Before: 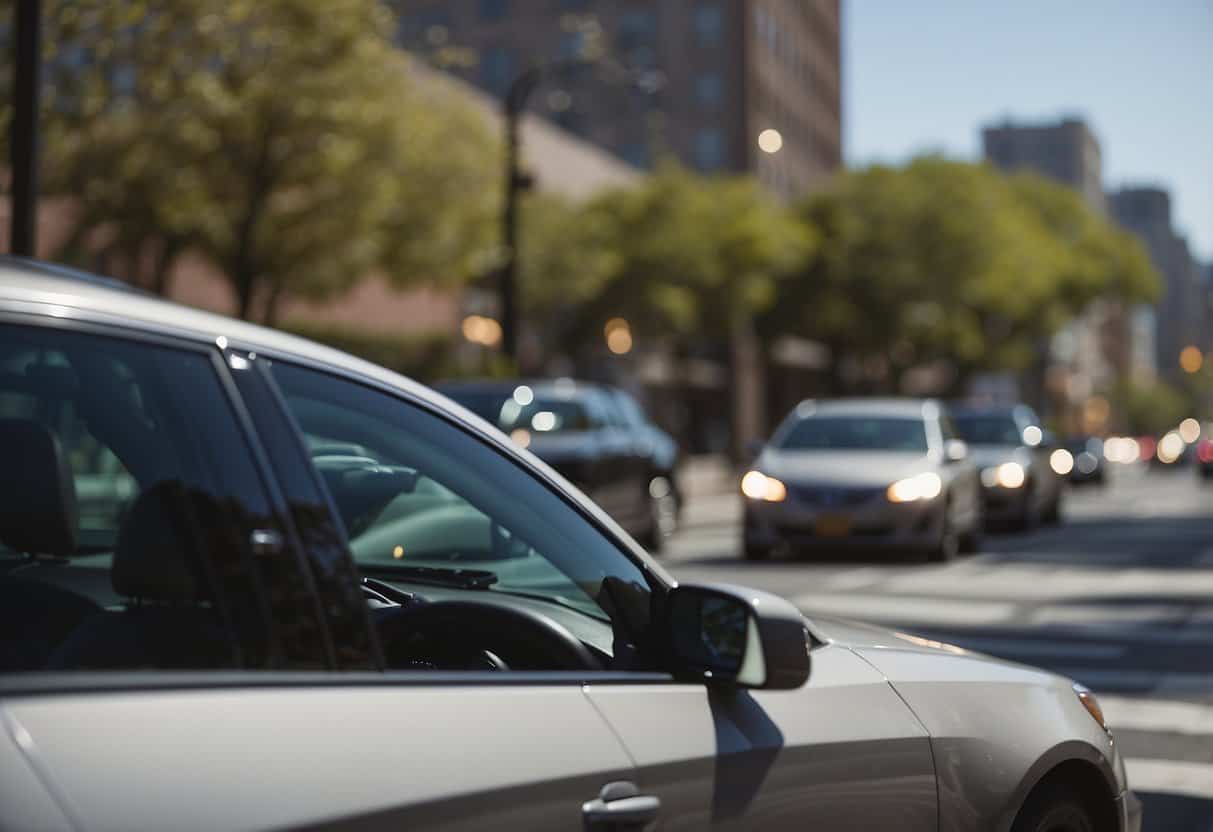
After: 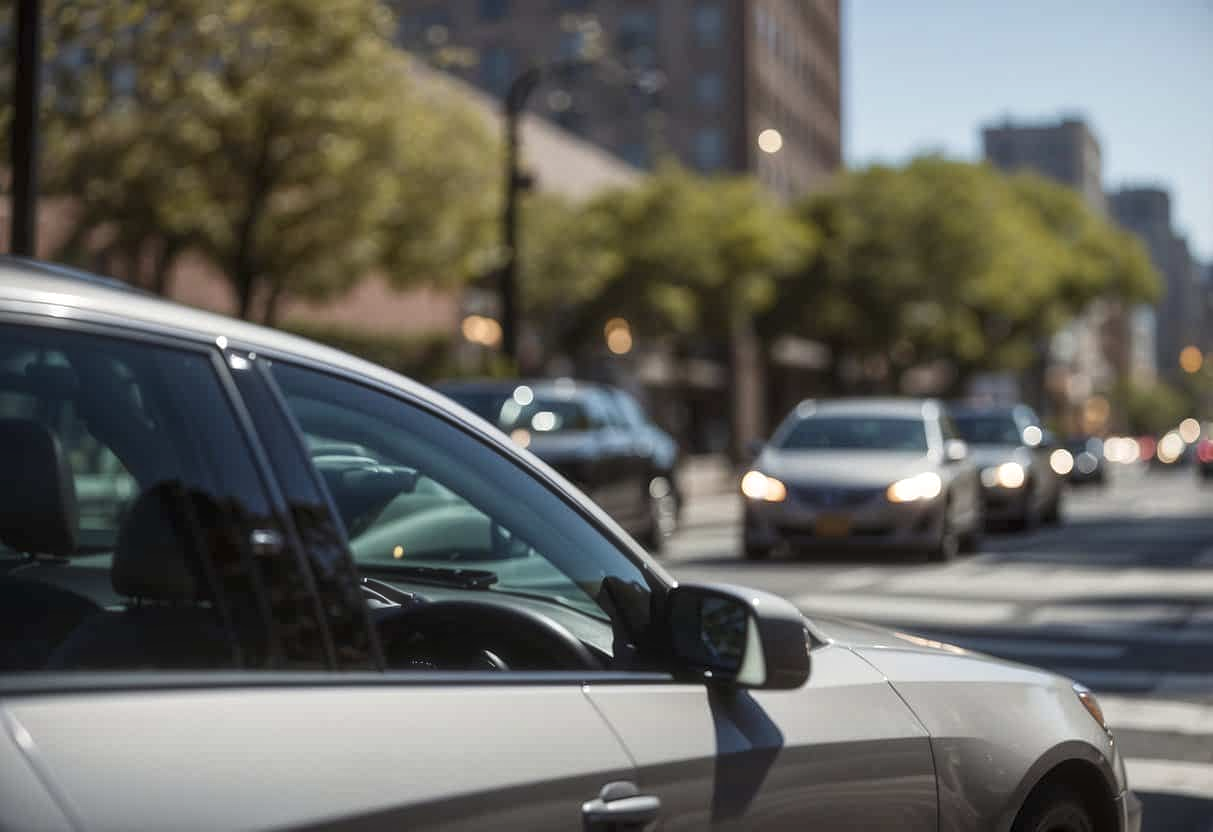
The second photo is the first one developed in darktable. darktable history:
local contrast: highlights 99%, shadows 86%, detail 160%, midtone range 0.2
haze removal: strength -0.1, adaptive false
